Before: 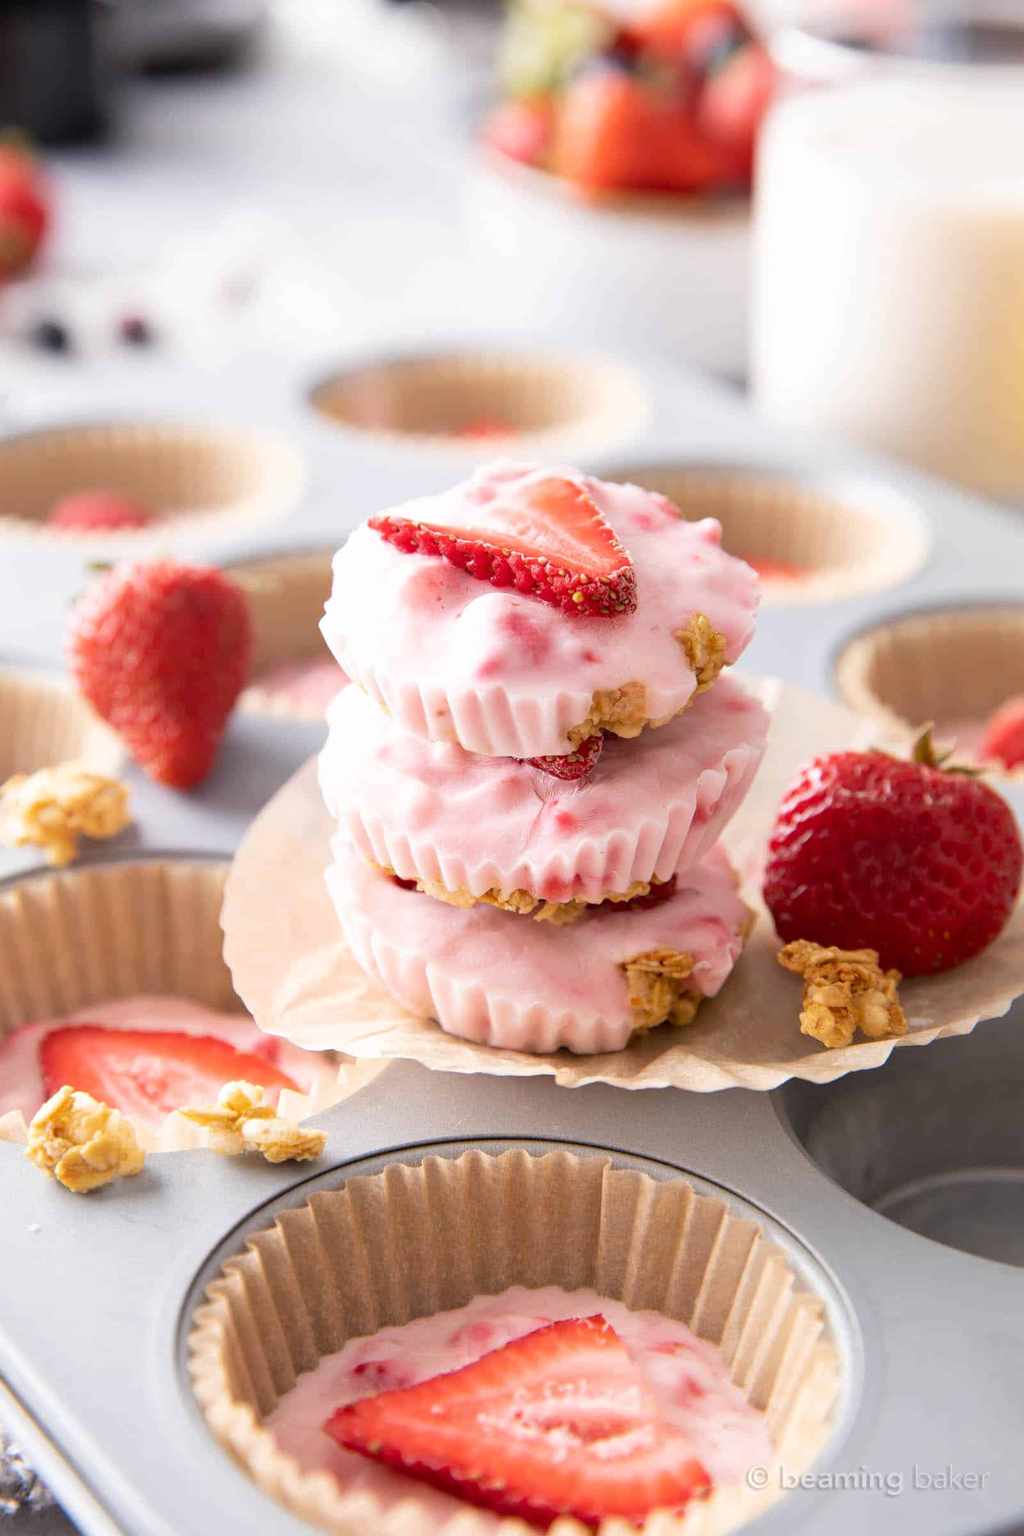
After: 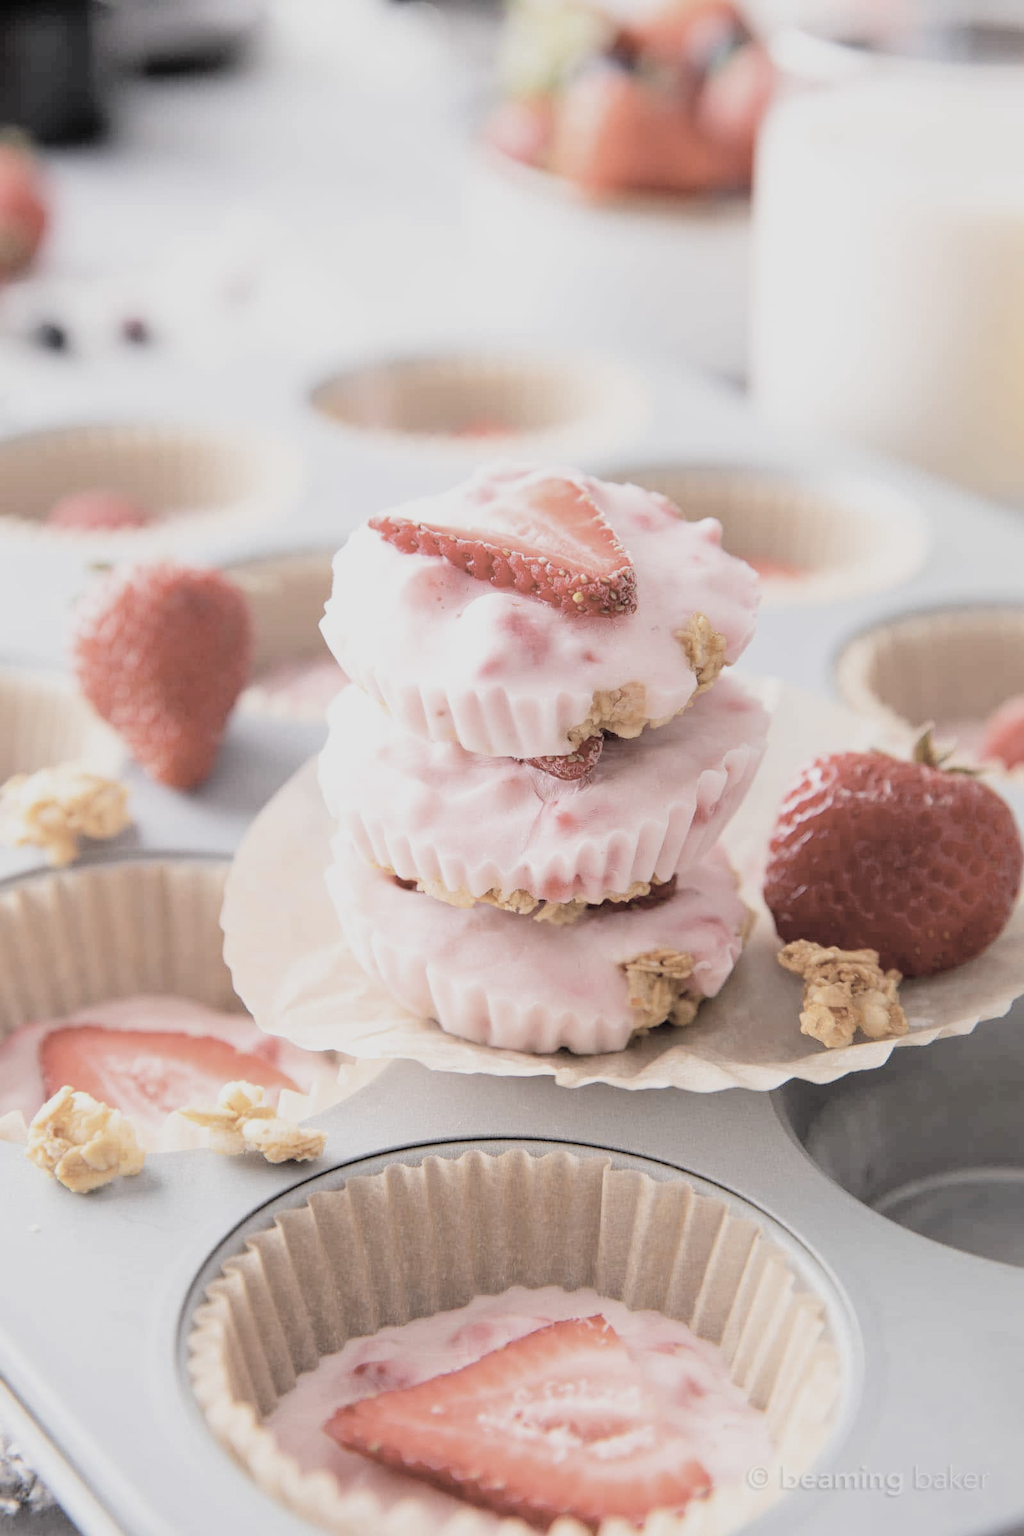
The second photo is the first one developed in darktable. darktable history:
filmic rgb: hardness 4.17
contrast brightness saturation: brightness 0.18, saturation -0.5
